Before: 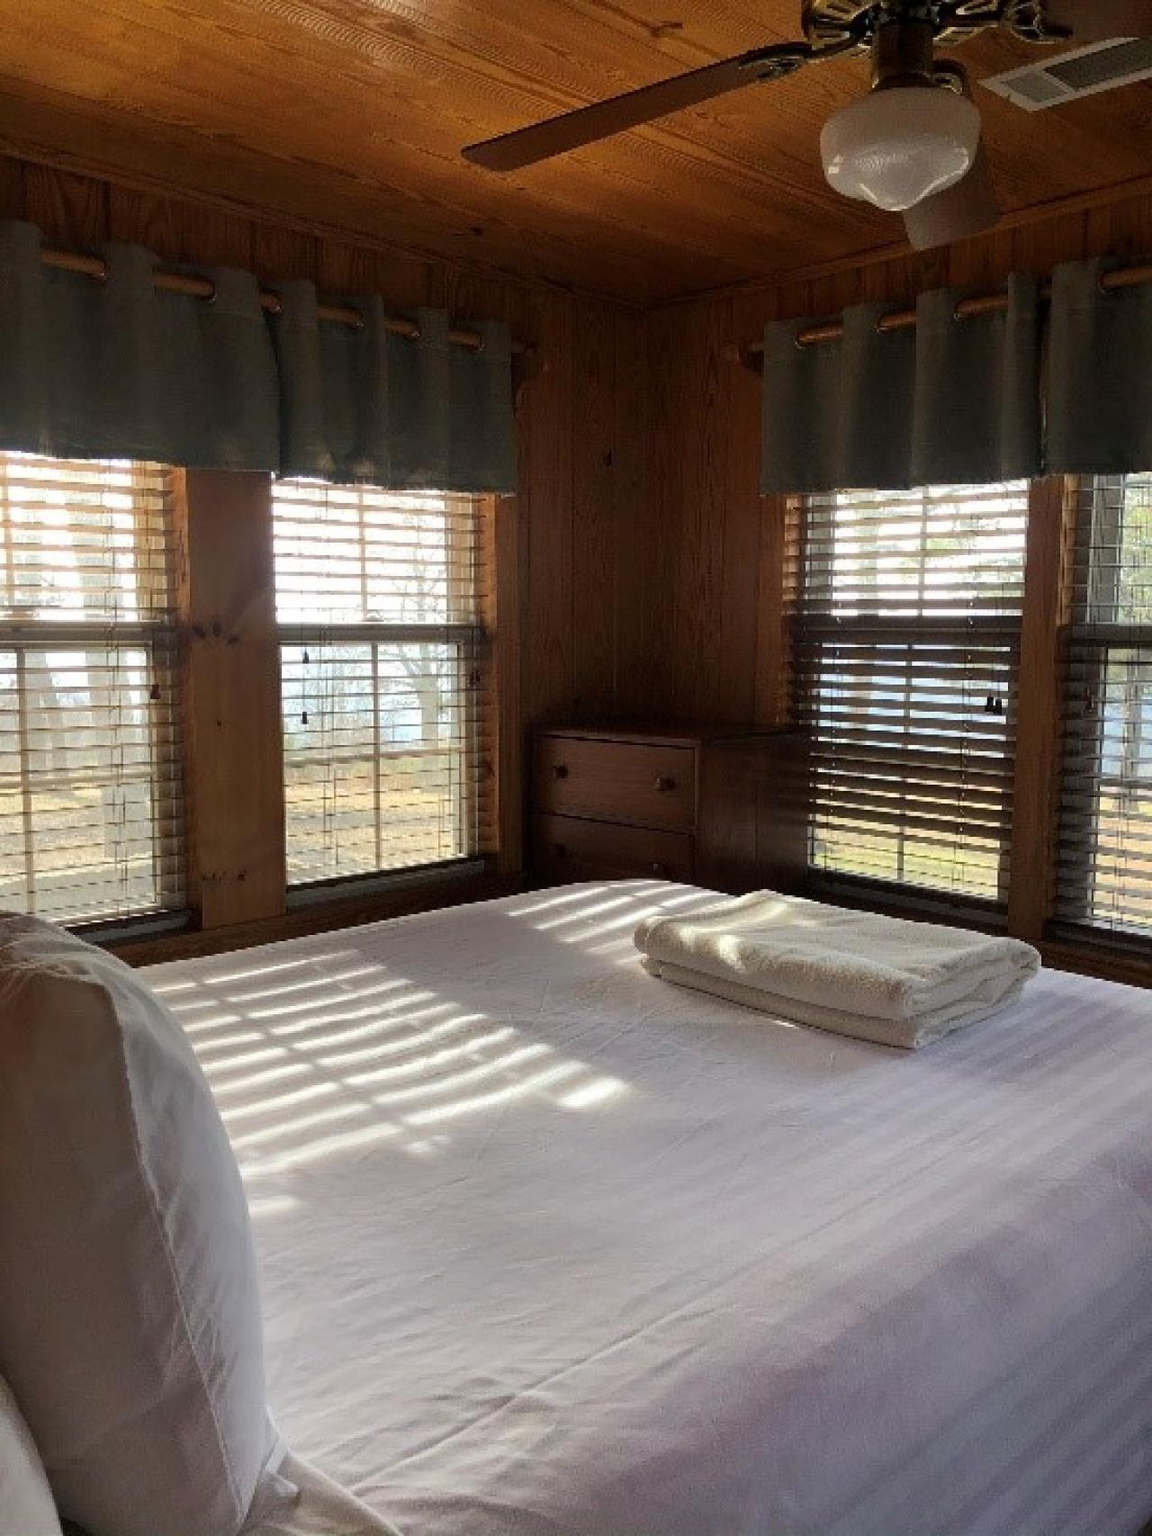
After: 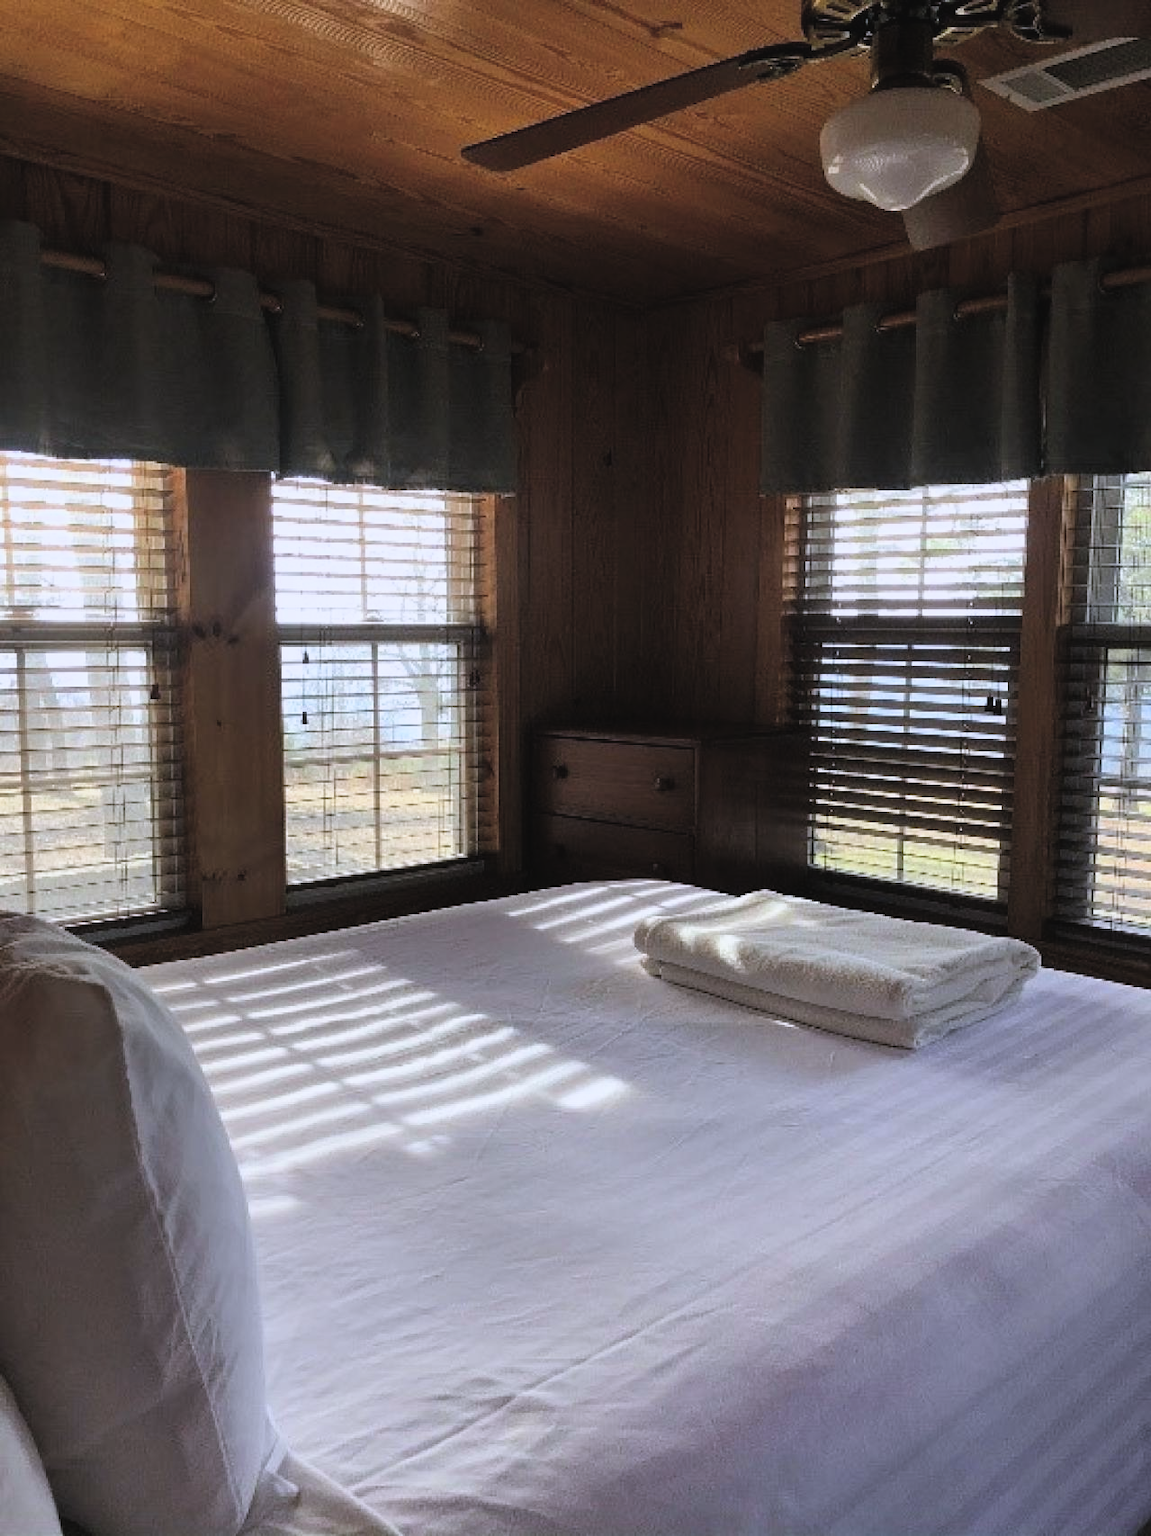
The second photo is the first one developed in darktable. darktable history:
white balance: red 0.967, blue 1.119, emerald 0.756
filmic rgb: black relative exposure -4.93 EV, white relative exposure 2.84 EV, hardness 3.72
exposure: black level correction -0.023, exposure -0.039 EV, compensate highlight preservation false
contrast brightness saturation: contrast 0.08, saturation 0.02
